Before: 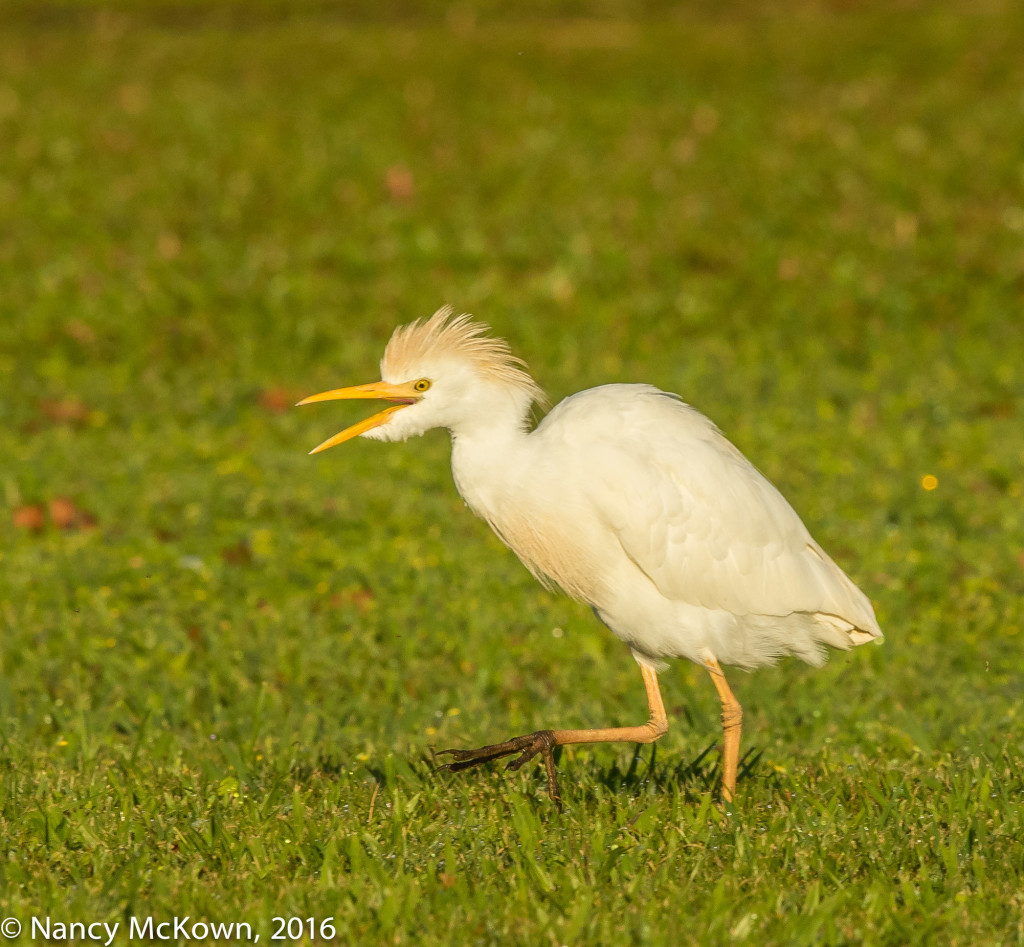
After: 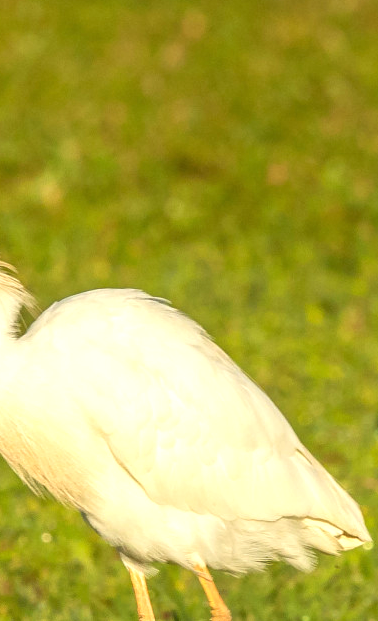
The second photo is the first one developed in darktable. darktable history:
exposure: exposure 0.6 EV, compensate highlight preservation false
crop and rotate: left 49.936%, top 10.094%, right 13.136%, bottom 24.256%
